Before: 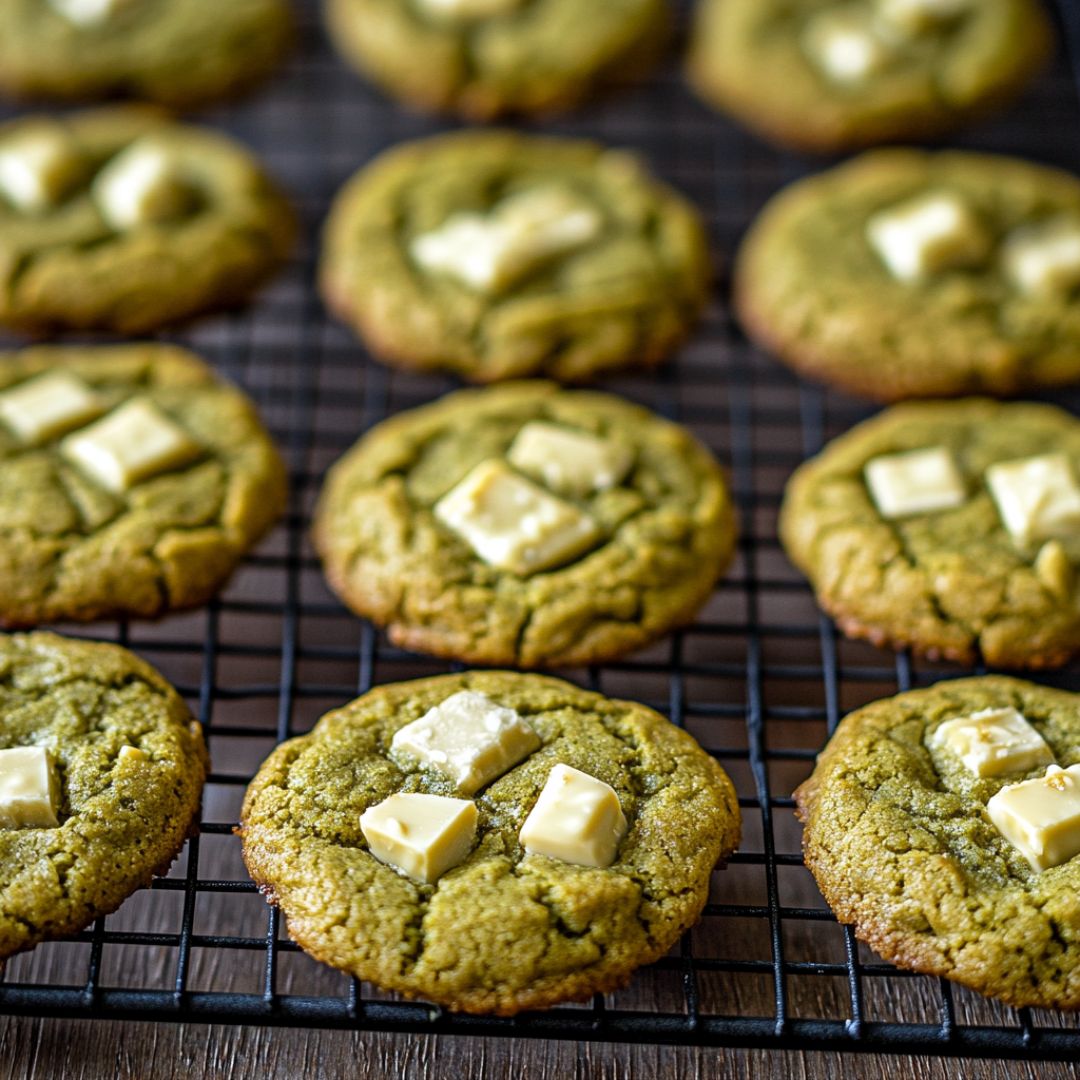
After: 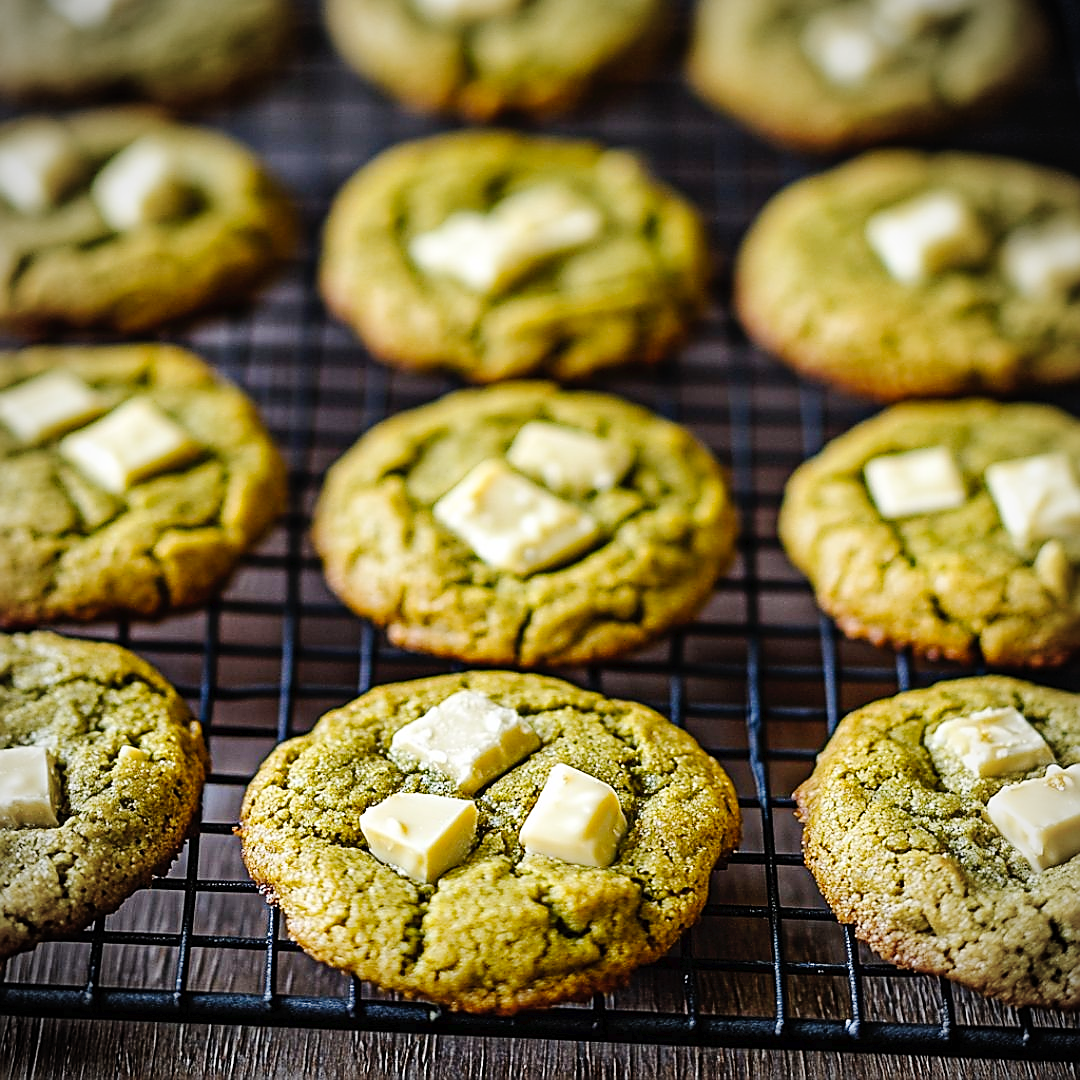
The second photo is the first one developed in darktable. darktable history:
tone curve: curves: ch0 [(0, 0) (0.003, 0.014) (0.011, 0.017) (0.025, 0.023) (0.044, 0.035) (0.069, 0.04) (0.1, 0.062) (0.136, 0.099) (0.177, 0.152) (0.224, 0.214) (0.277, 0.291) (0.335, 0.383) (0.399, 0.487) (0.468, 0.581) (0.543, 0.662) (0.623, 0.738) (0.709, 0.802) (0.801, 0.871) (0.898, 0.936) (1, 1)], preserve colors none
vignetting: fall-off radius 60.92%
sharpen: radius 1.4, amount 1.25, threshold 0.7
